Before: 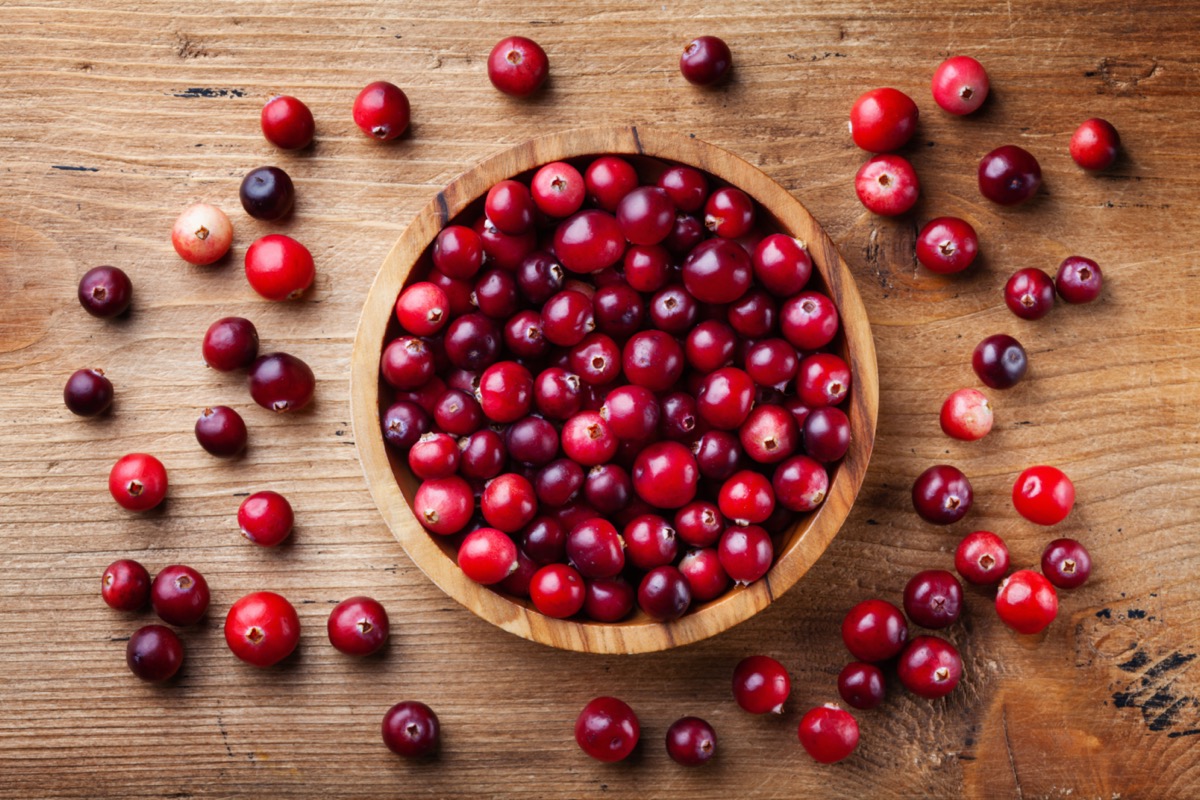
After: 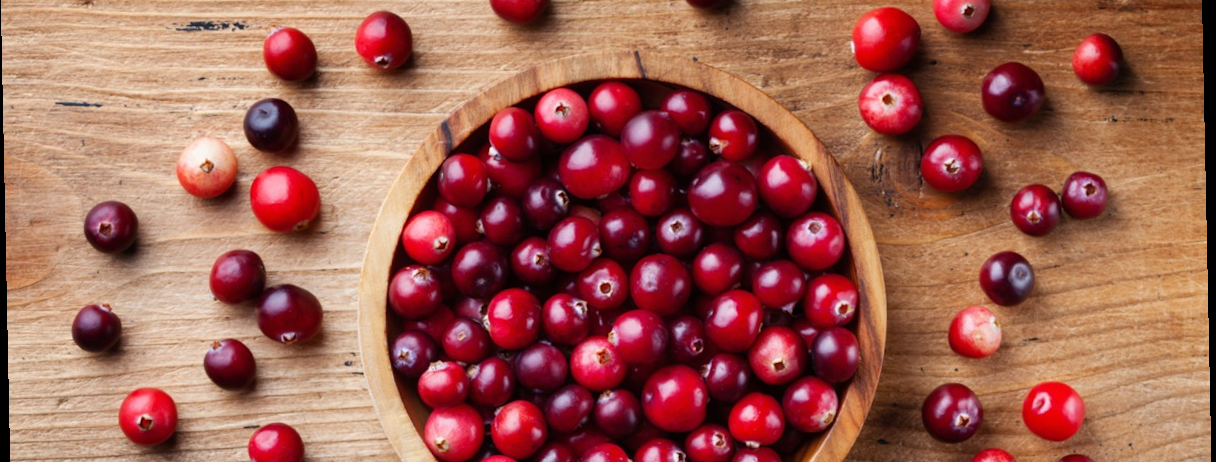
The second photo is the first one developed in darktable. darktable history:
rotate and perspective: rotation -1.17°, automatic cropping off
crop and rotate: top 10.605%, bottom 33.274%
